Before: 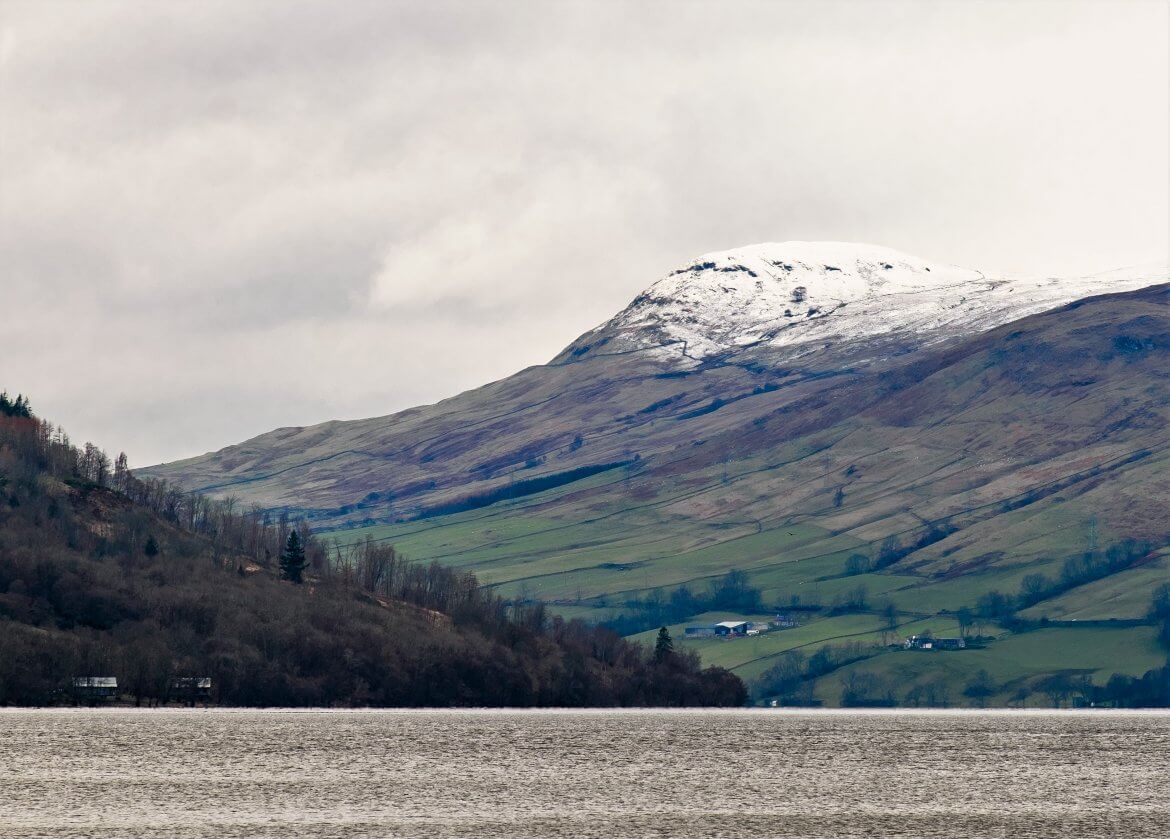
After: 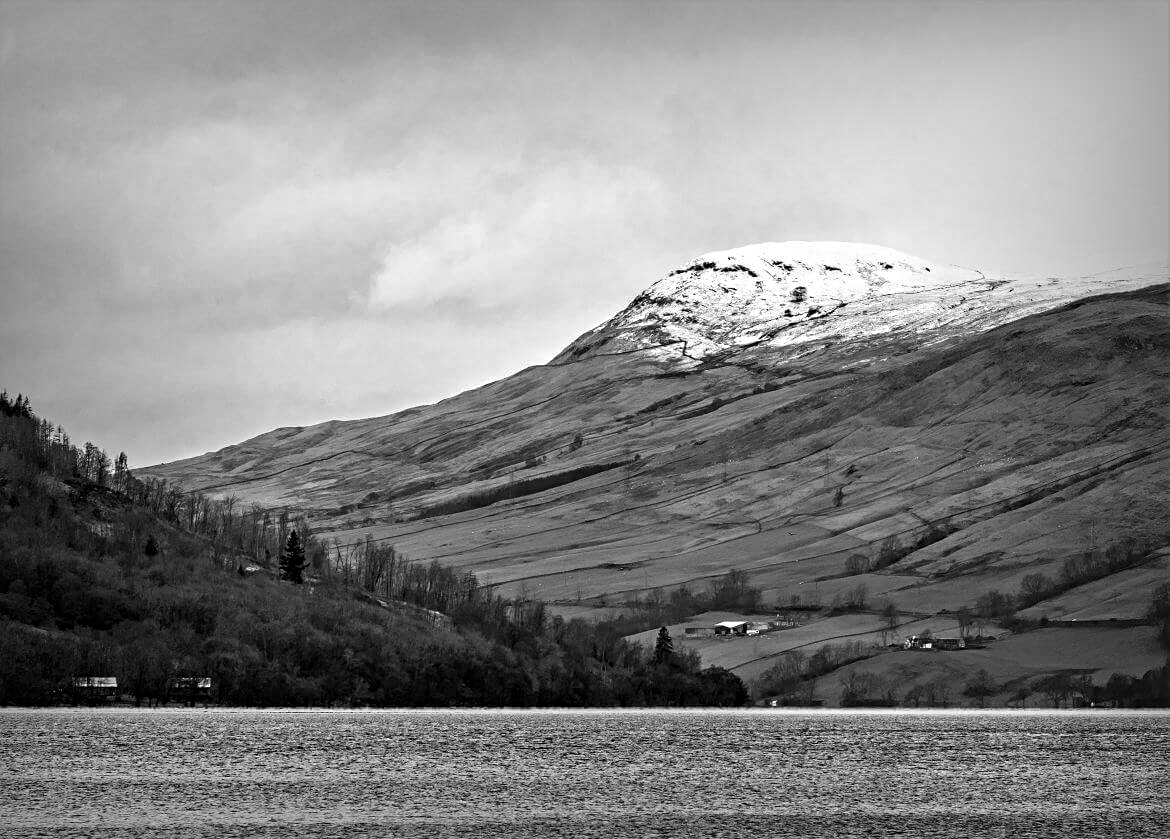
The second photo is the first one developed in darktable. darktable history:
vignetting: fall-off start 53.2%, brightness -0.594, saturation 0, automatic ratio true, width/height ratio 1.313, shape 0.22, unbound false
monochrome: on, module defaults
contrast equalizer: octaves 7, y [[0.5, 0.542, 0.583, 0.625, 0.667, 0.708], [0.5 ×6], [0.5 ×6], [0 ×6], [0 ×6]]
